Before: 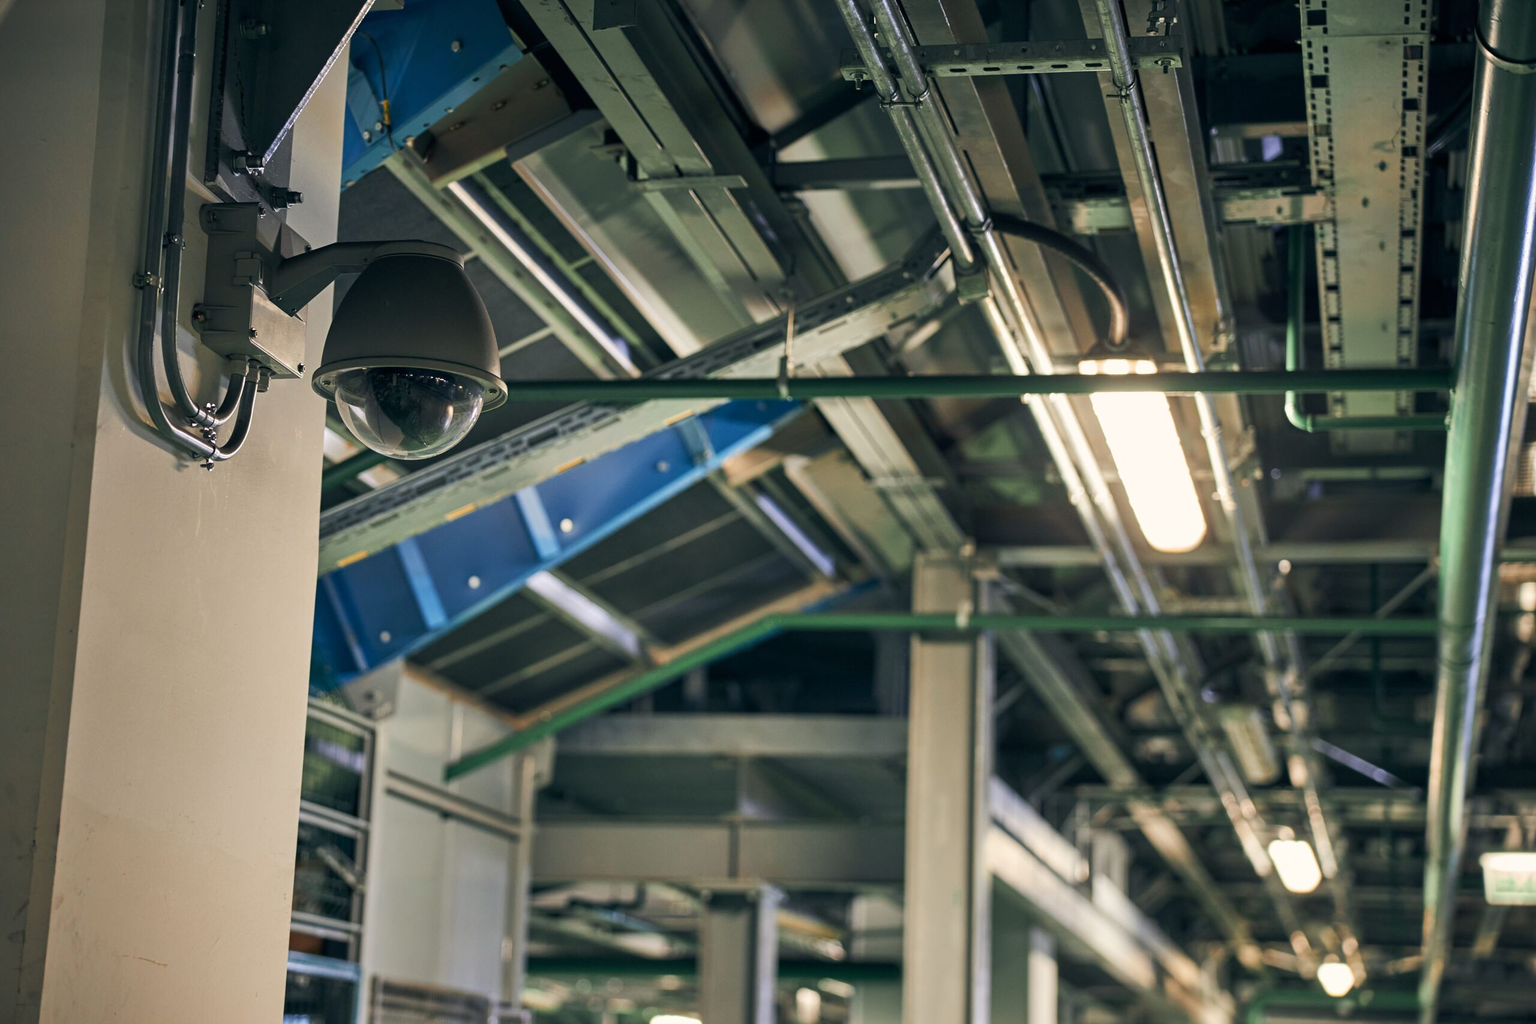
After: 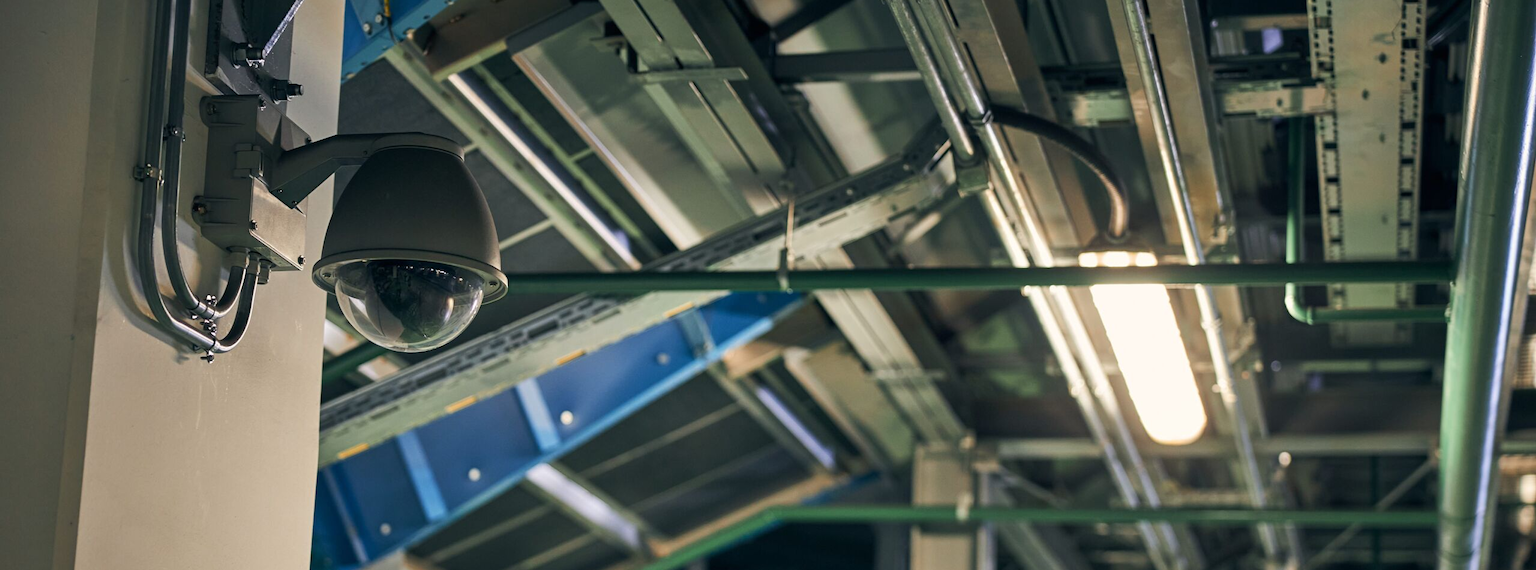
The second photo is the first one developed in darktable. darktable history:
crop and rotate: top 10.593%, bottom 33.718%
